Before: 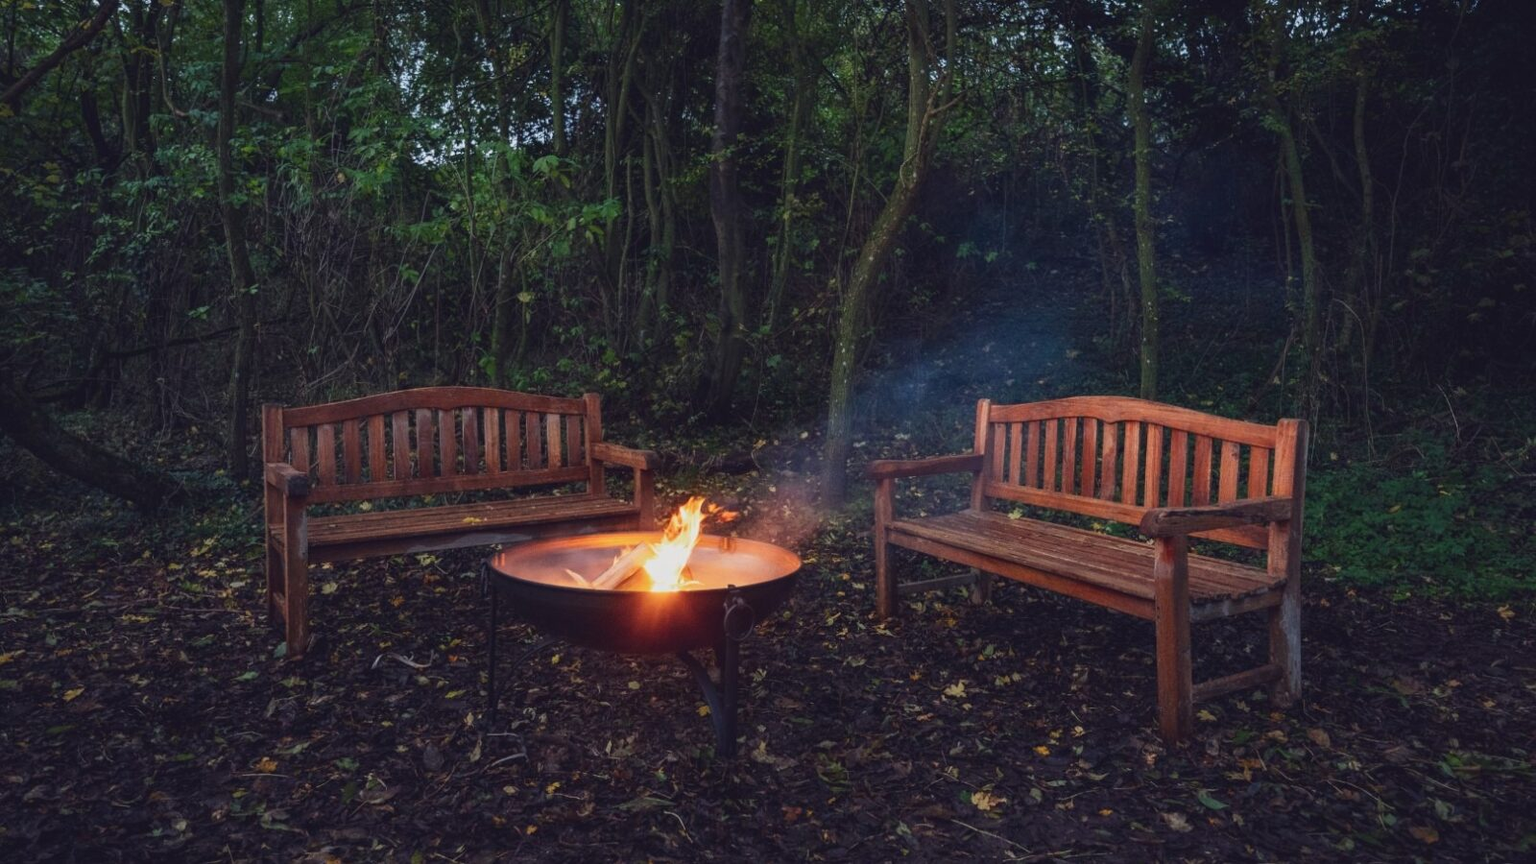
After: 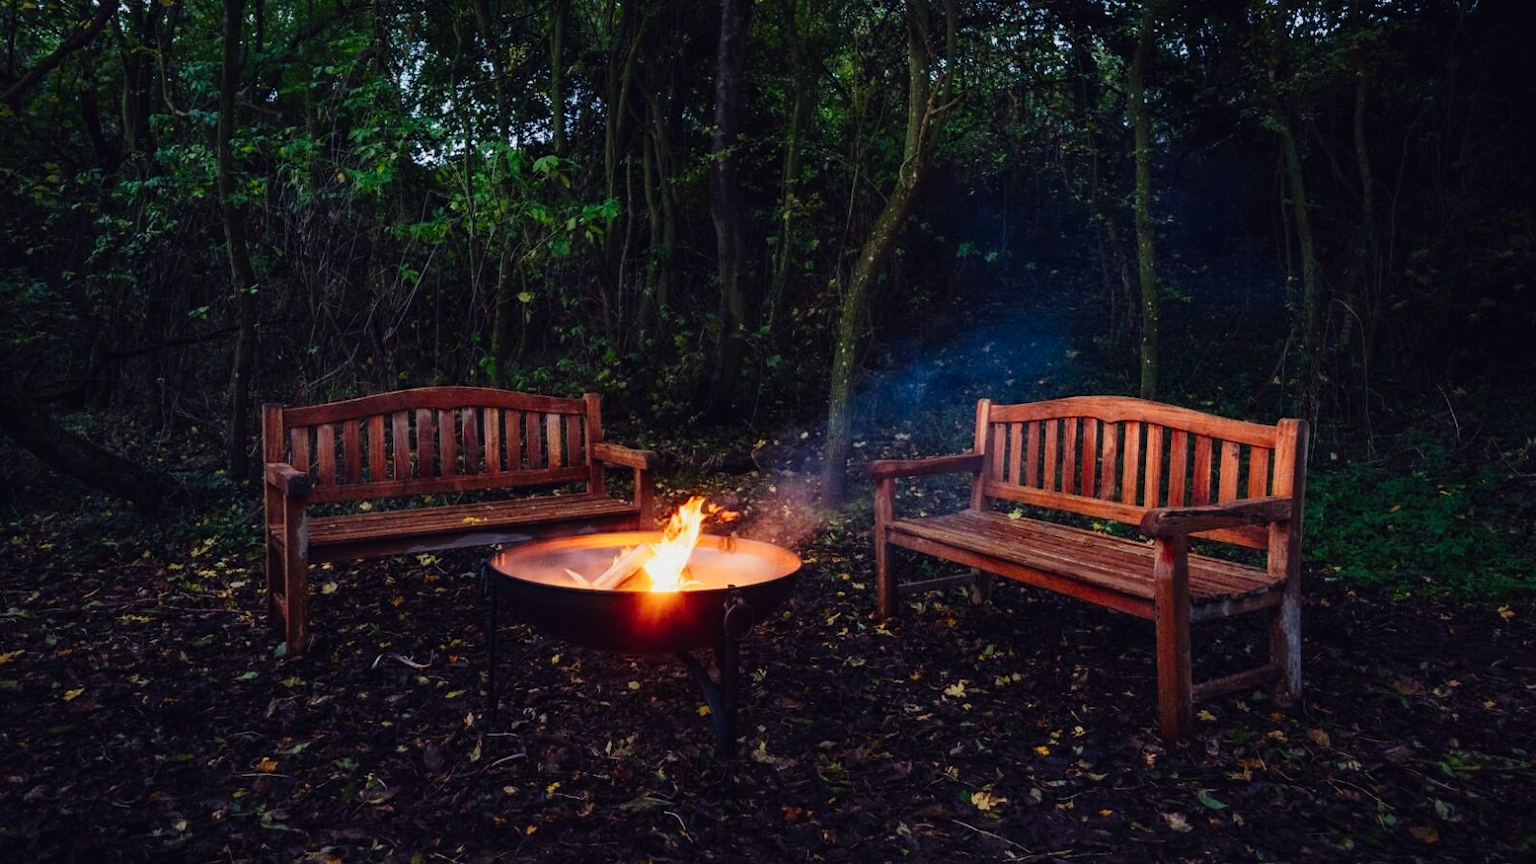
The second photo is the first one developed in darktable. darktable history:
base curve: curves: ch0 [(0, 0) (0.303, 0.277) (1, 1)], preserve colors none
tone curve: curves: ch0 [(0, 0) (0.003, 0.006) (0.011, 0.007) (0.025, 0.009) (0.044, 0.012) (0.069, 0.021) (0.1, 0.036) (0.136, 0.056) (0.177, 0.105) (0.224, 0.165) (0.277, 0.251) (0.335, 0.344) (0.399, 0.439) (0.468, 0.532) (0.543, 0.628) (0.623, 0.718) (0.709, 0.797) (0.801, 0.874) (0.898, 0.943) (1, 1)], preserve colors none
